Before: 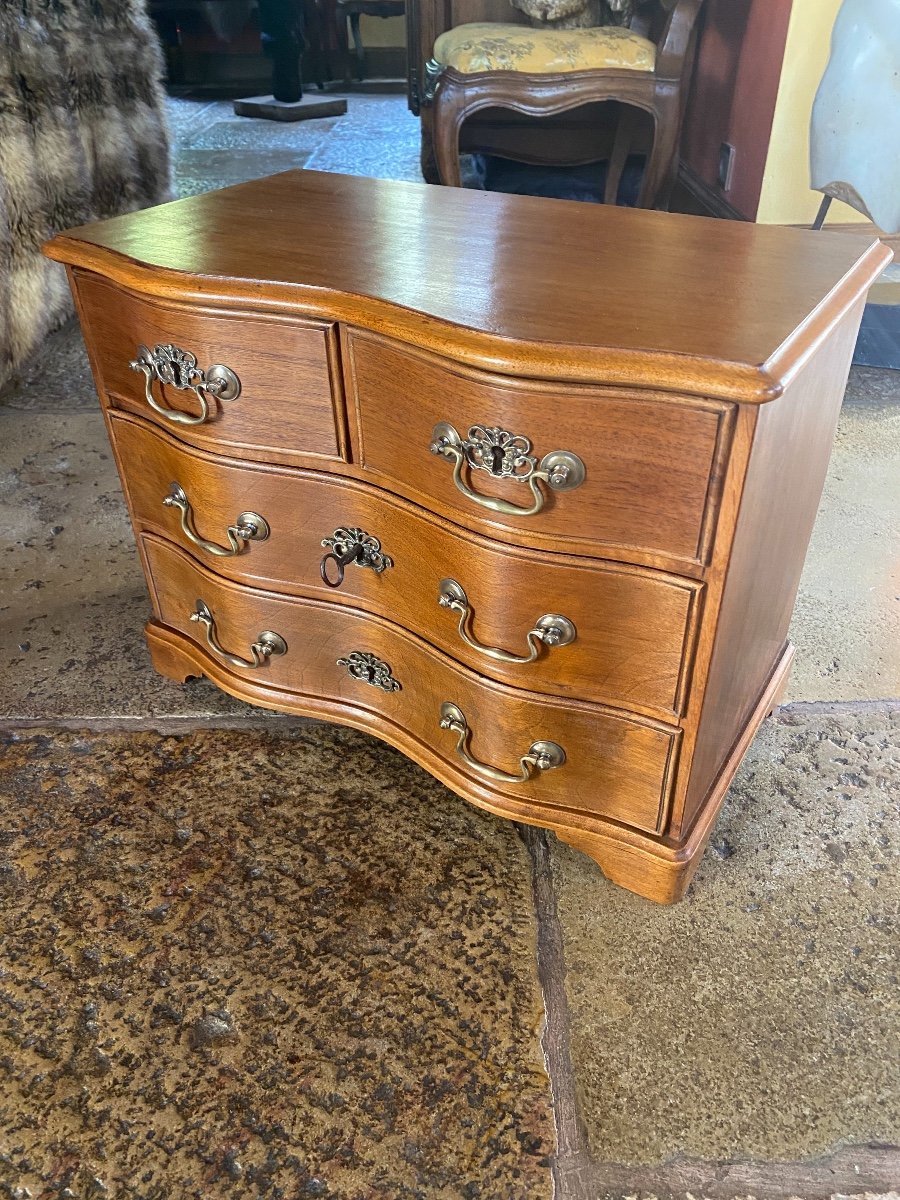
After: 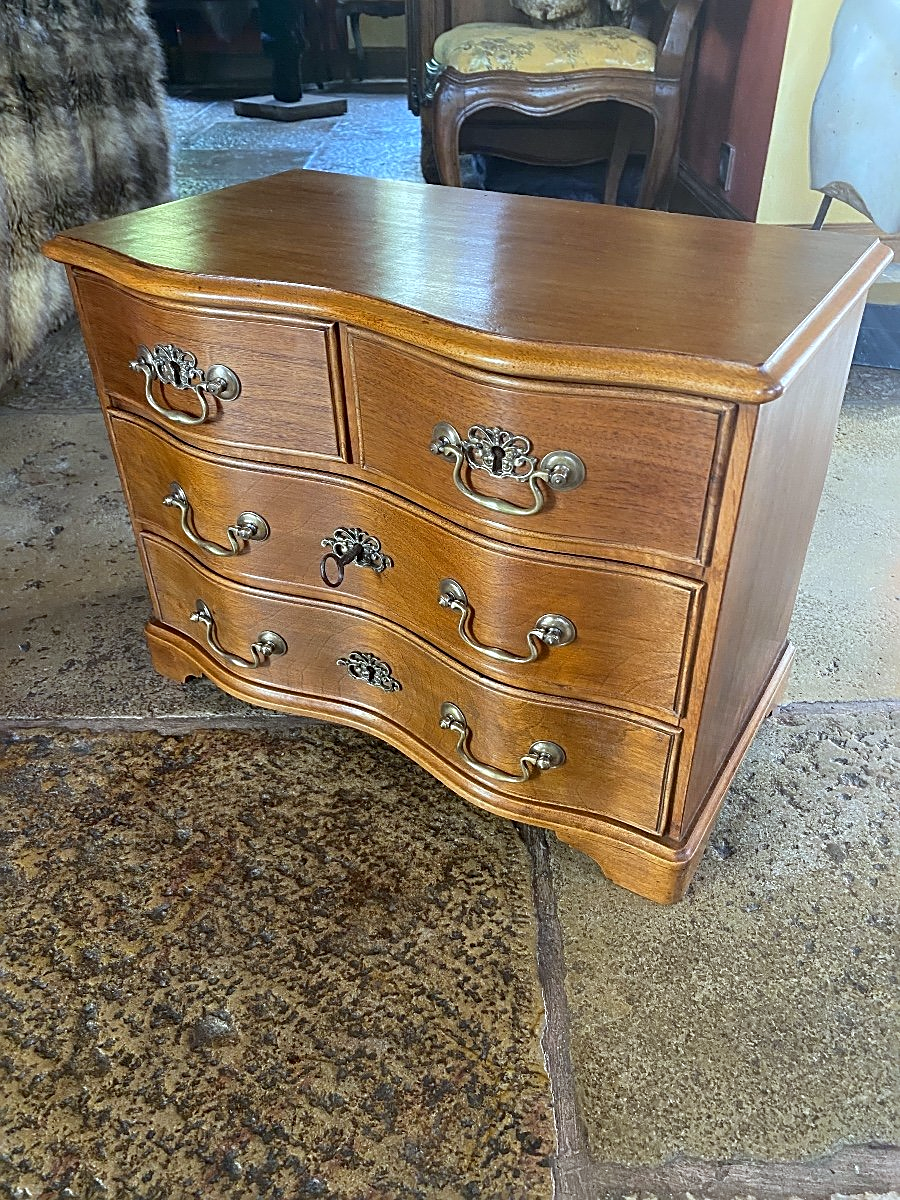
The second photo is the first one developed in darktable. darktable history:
white balance: red 0.925, blue 1.046
sharpen: on, module defaults
